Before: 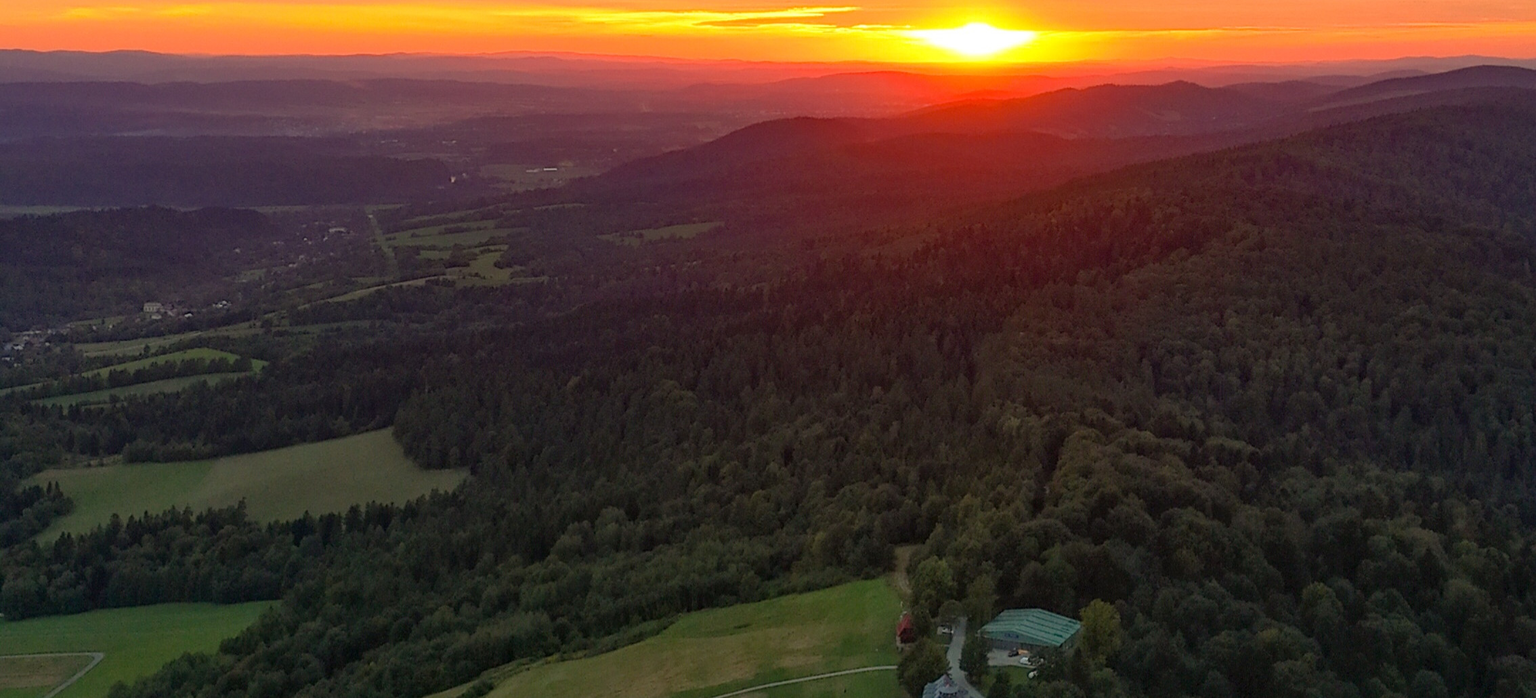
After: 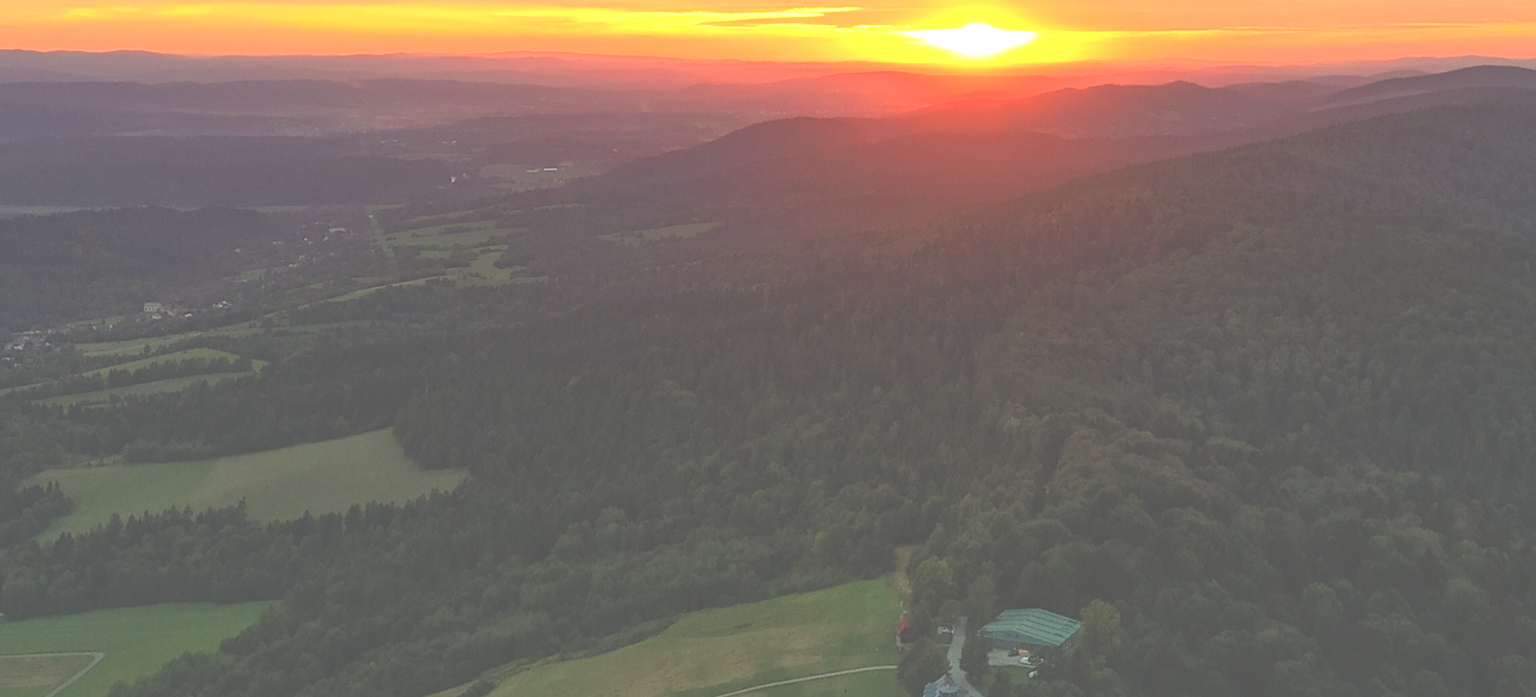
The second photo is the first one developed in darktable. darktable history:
rotate and perspective: automatic cropping original format, crop left 0, crop top 0
color correction: highlights a* -2.68, highlights b* 2.57
exposure: black level correction -0.071, exposure 0.5 EV, compensate highlight preservation false
